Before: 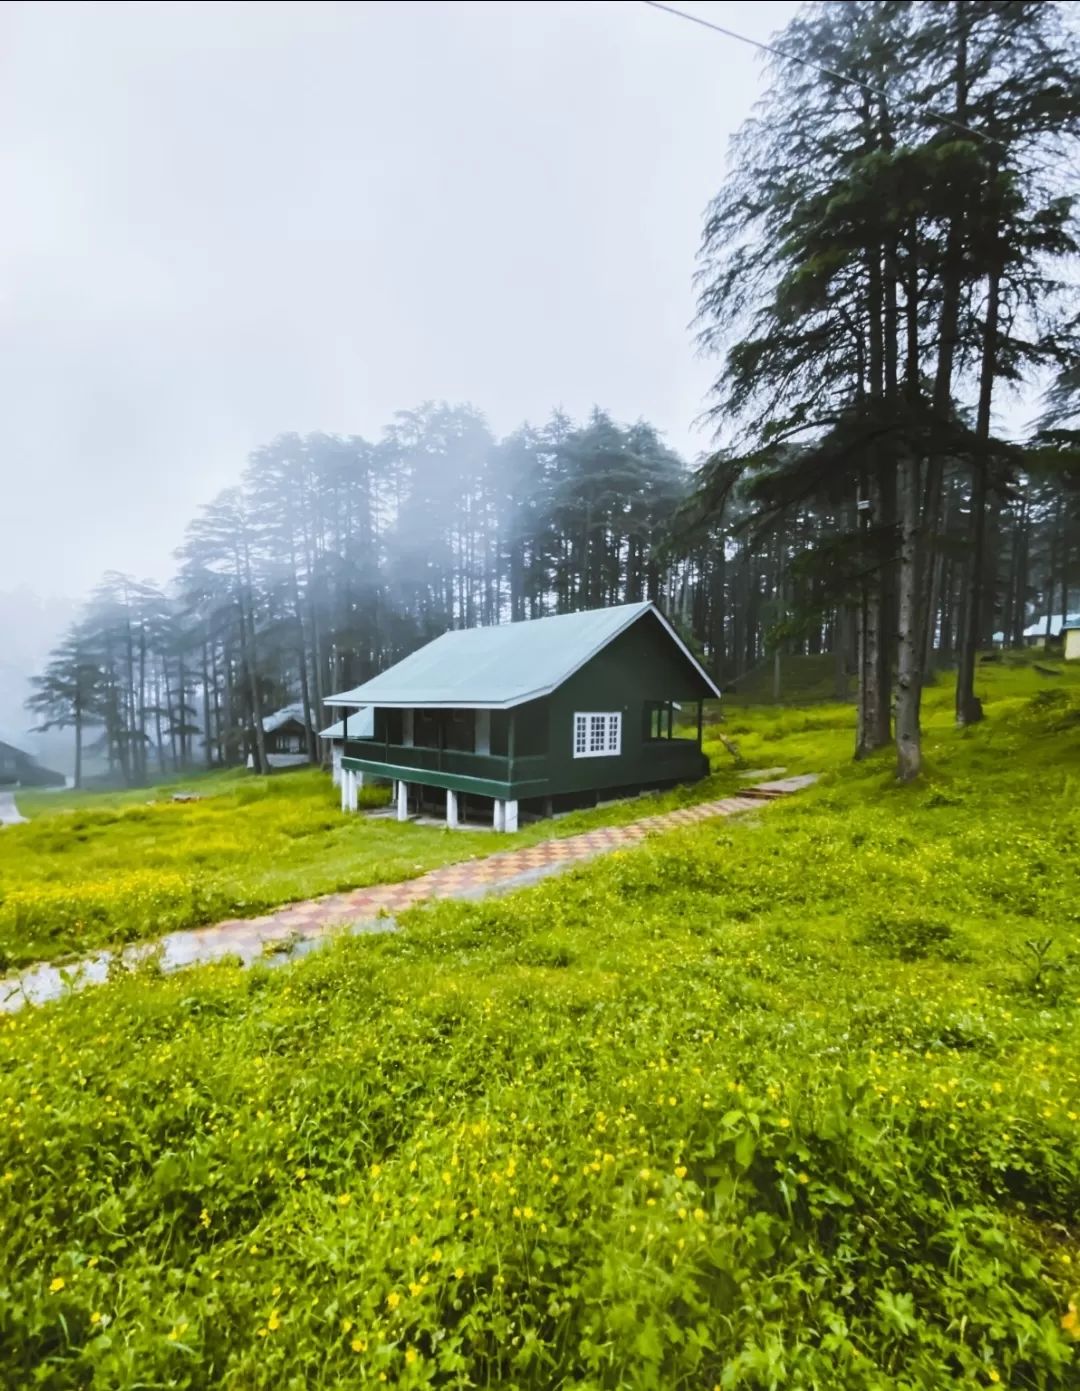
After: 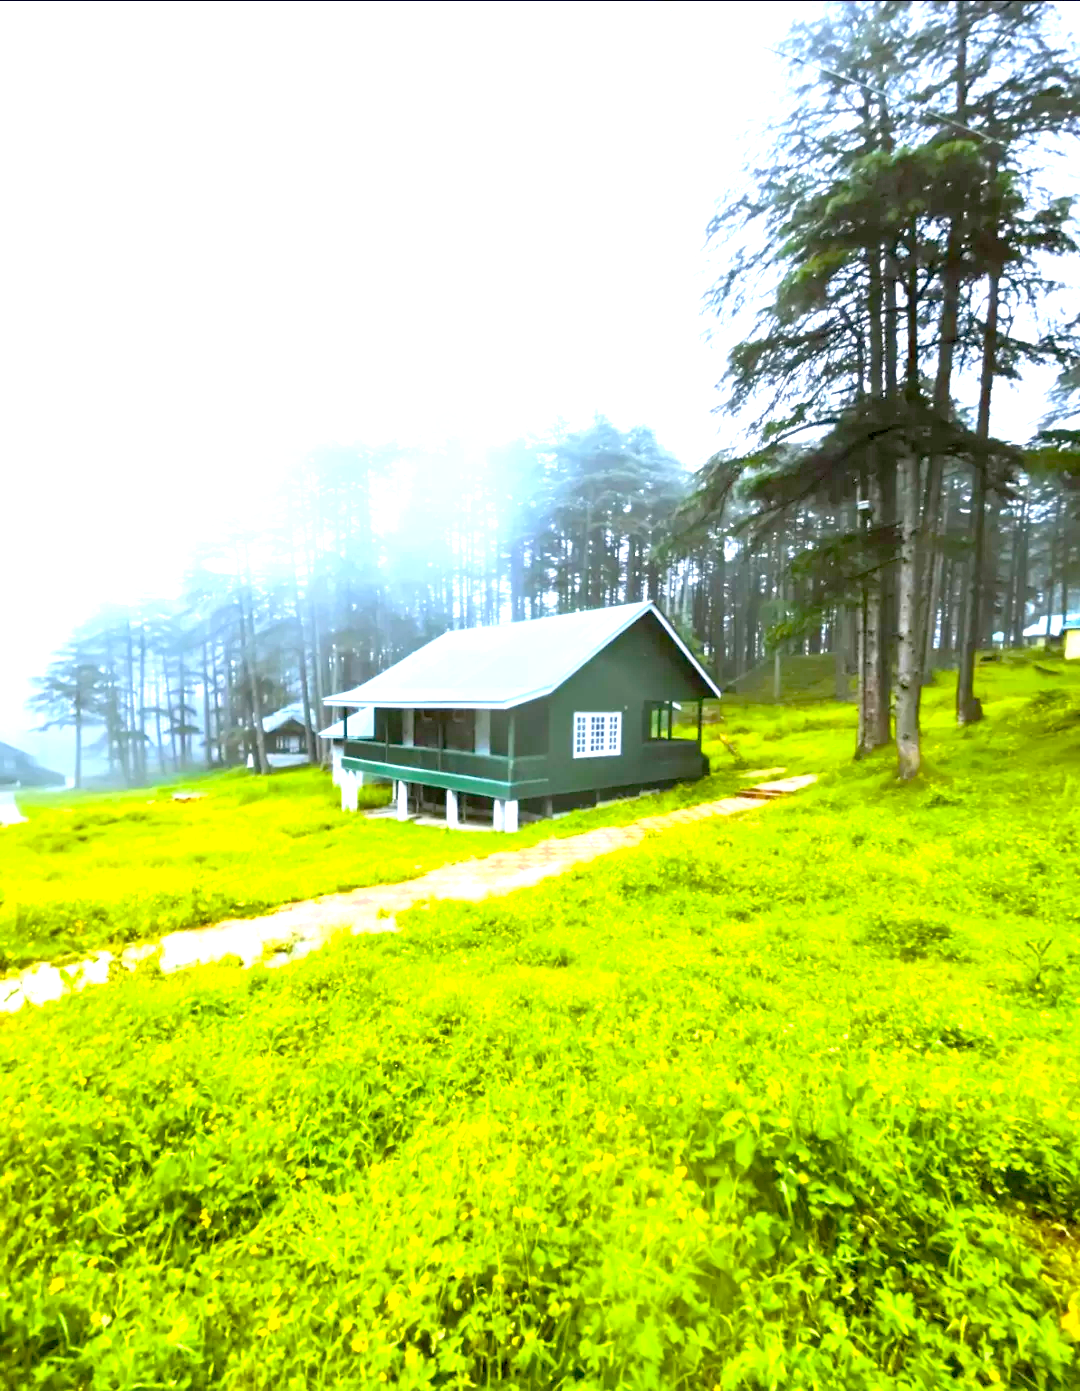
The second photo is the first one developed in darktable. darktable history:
exposure: black level correction 0.009, exposure 1.425 EV, compensate highlight preservation false
contrast brightness saturation: contrast 0.069, brightness 0.177, saturation 0.412
